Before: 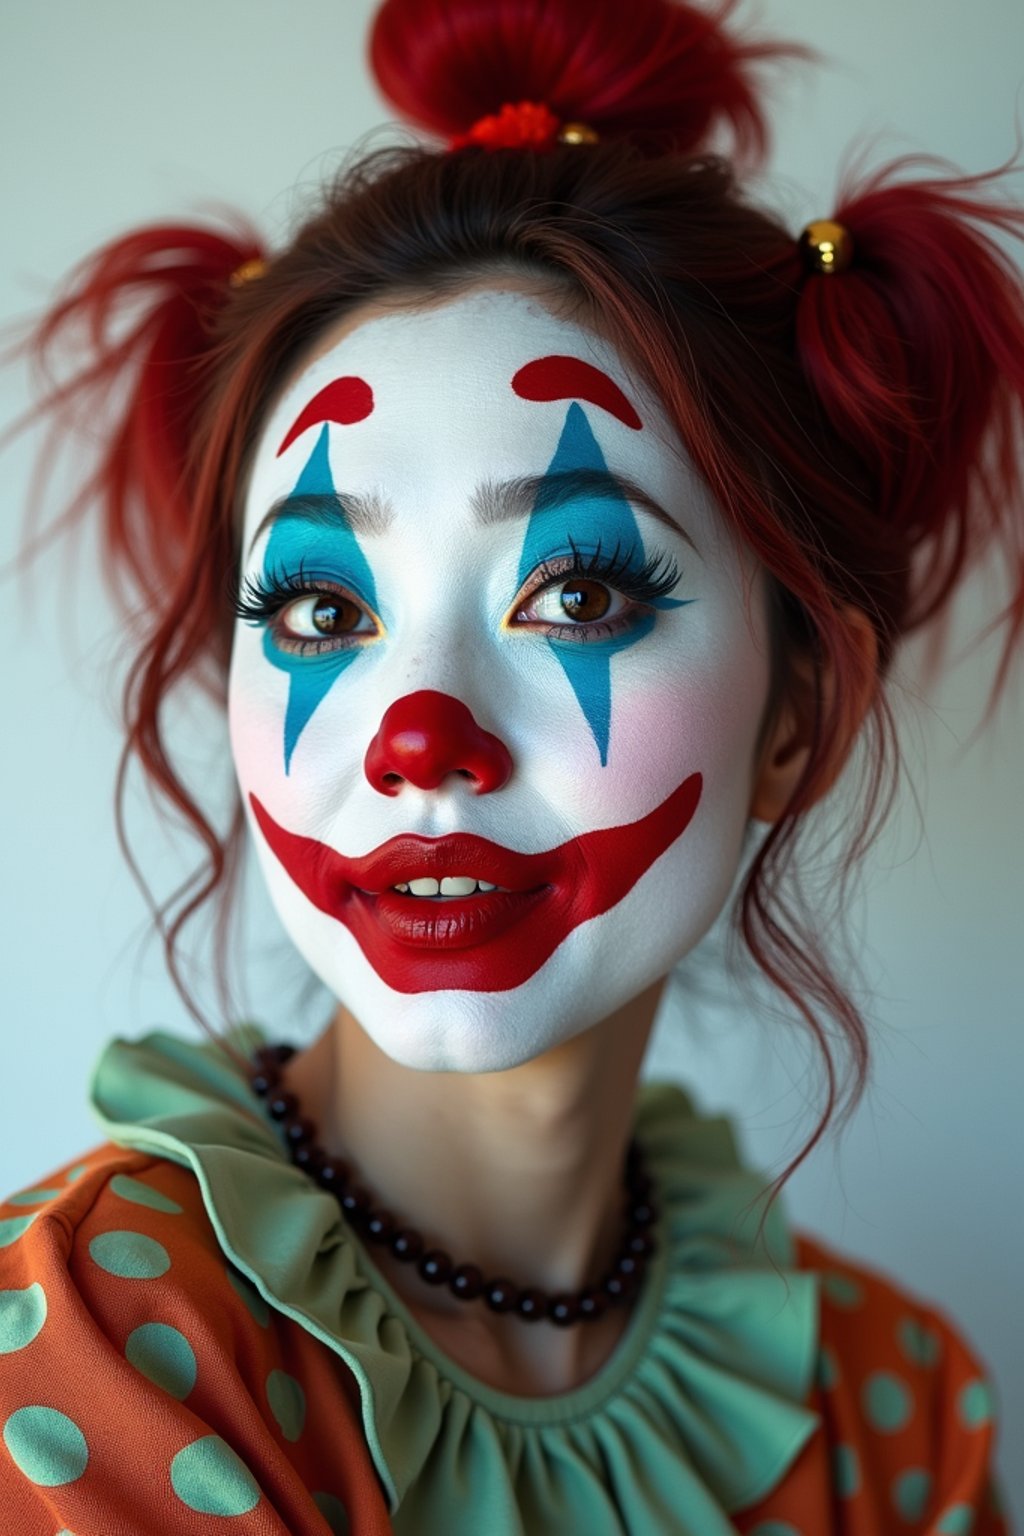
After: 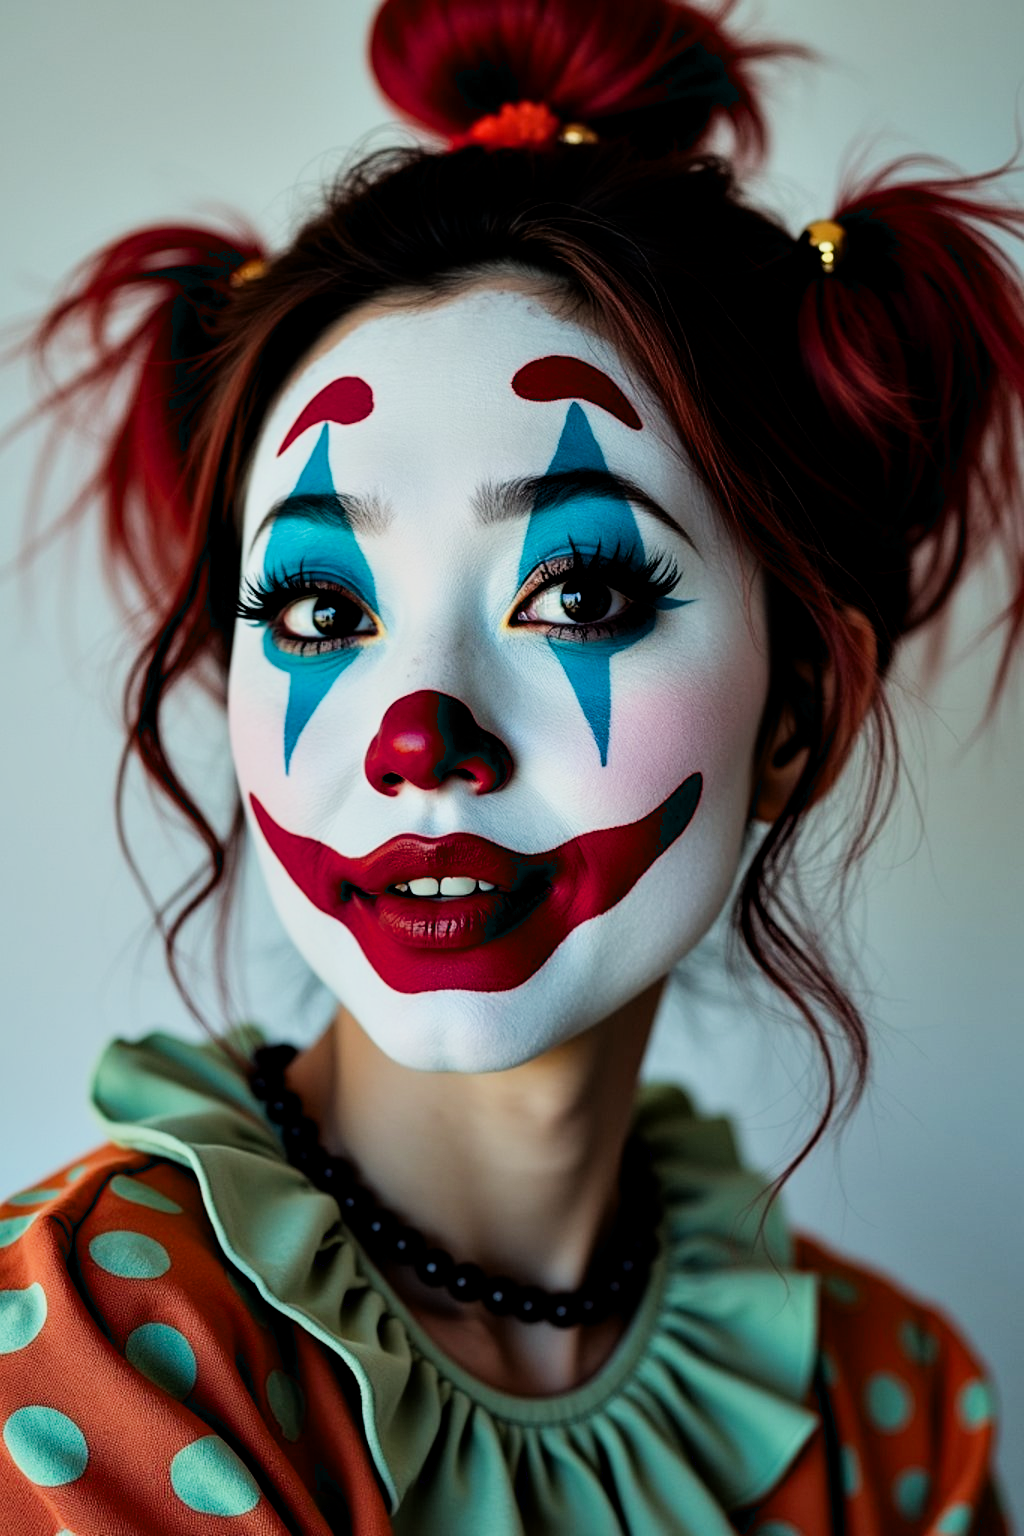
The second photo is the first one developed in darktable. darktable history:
contrast equalizer: y [[0.6 ×6], [0.55 ×6], [0 ×6], [0 ×6], [0 ×6]]
filmic rgb: black relative exposure -7.65 EV, white relative exposure 4.56 EV, threshold 3.03 EV, hardness 3.61, contrast 1.061, enable highlight reconstruction true
tone equalizer: edges refinement/feathering 500, mask exposure compensation -1.57 EV, preserve details no
